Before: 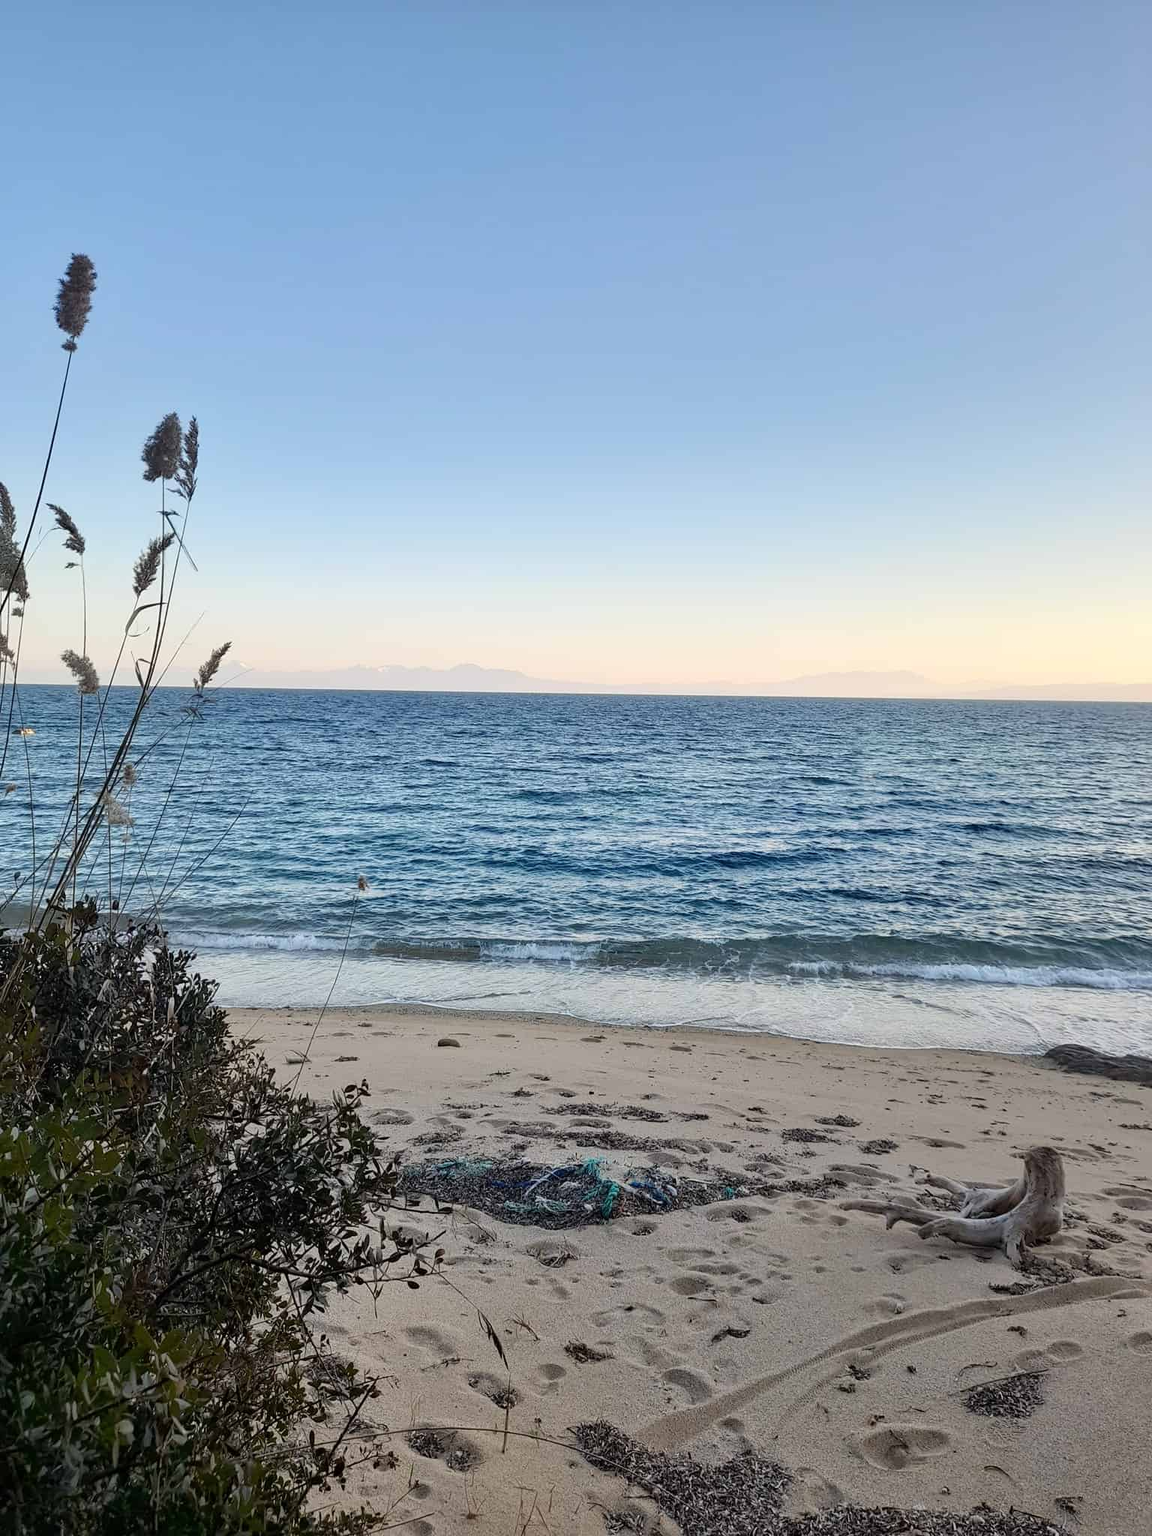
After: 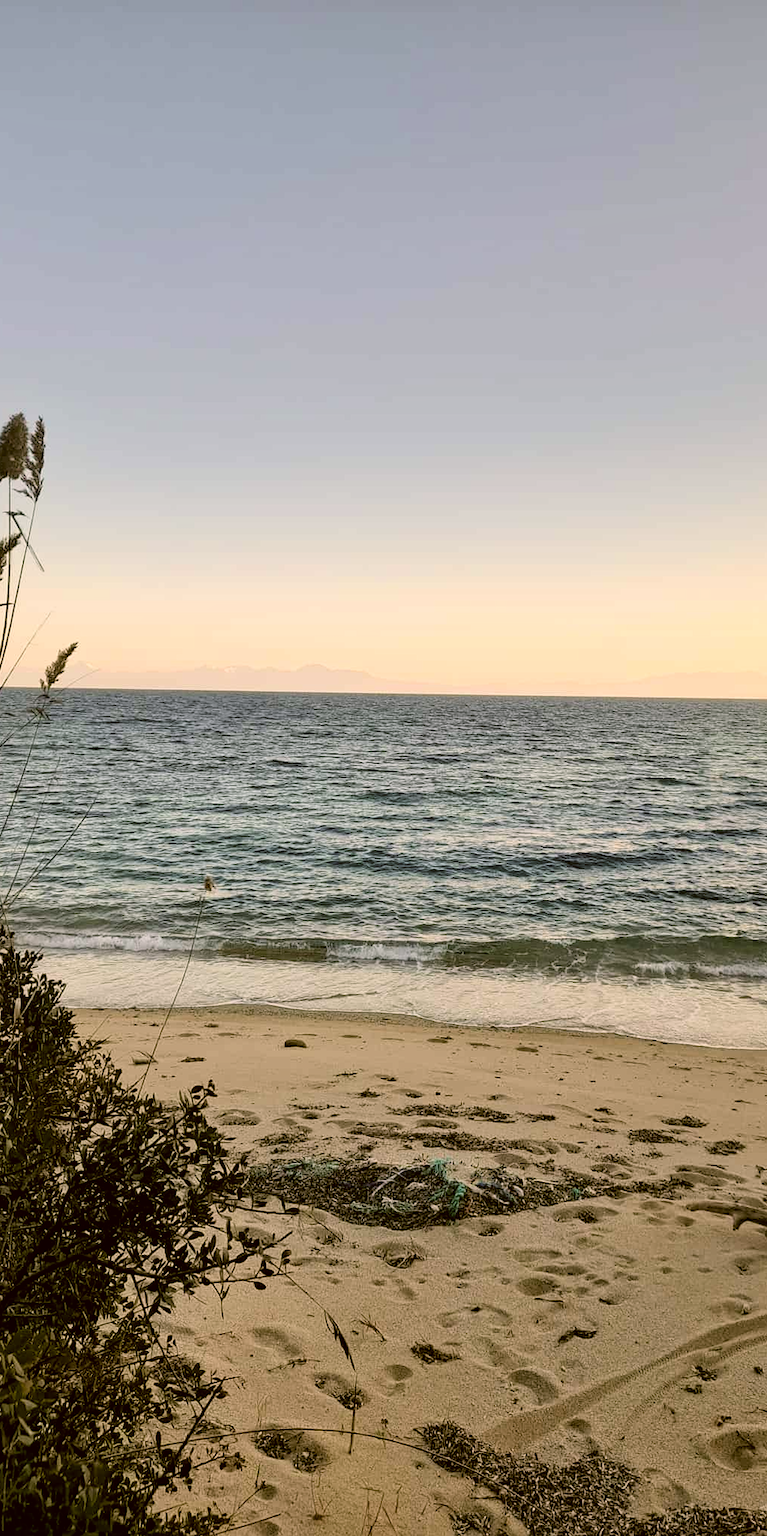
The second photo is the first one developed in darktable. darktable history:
crop and rotate: left 13.364%, right 20.019%
filmic rgb: black relative exposure -12.14 EV, white relative exposure 2.81 EV, threshold 3.03 EV, target black luminance 0%, hardness 8.03, latitude 69.84%, contrast 1.139, highlights saturation mix 10.95%, shadows ↔ highlights balance -0.387%, enable highlight reconstruction true
local contrast: mode bilateral grid, contrast 16, coarseness 37, detail 106%, midtone range 0.2
color correction: highlights a* 8.44, highlights b* 15.75, shadows a* -0.582, shadows b* 26.71
